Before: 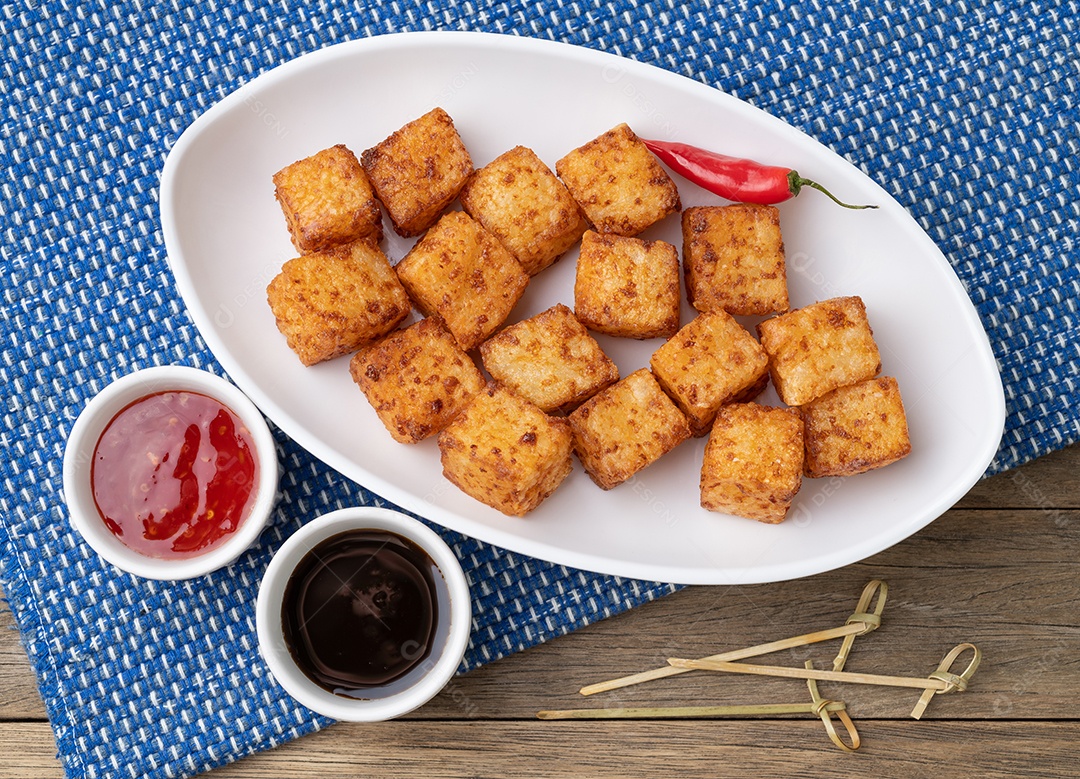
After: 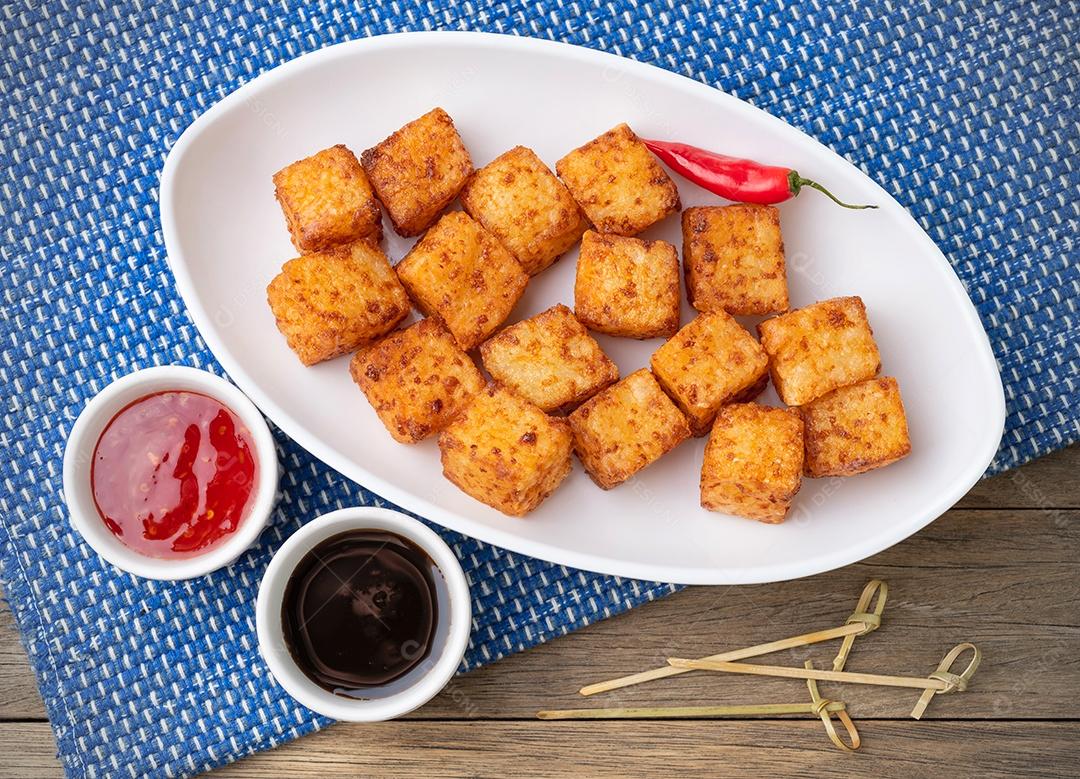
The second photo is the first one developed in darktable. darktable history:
vignetting: on, module defaults
contrast brightness saturation: contrast 0.03, brightness 0.06, saturation 0.13
